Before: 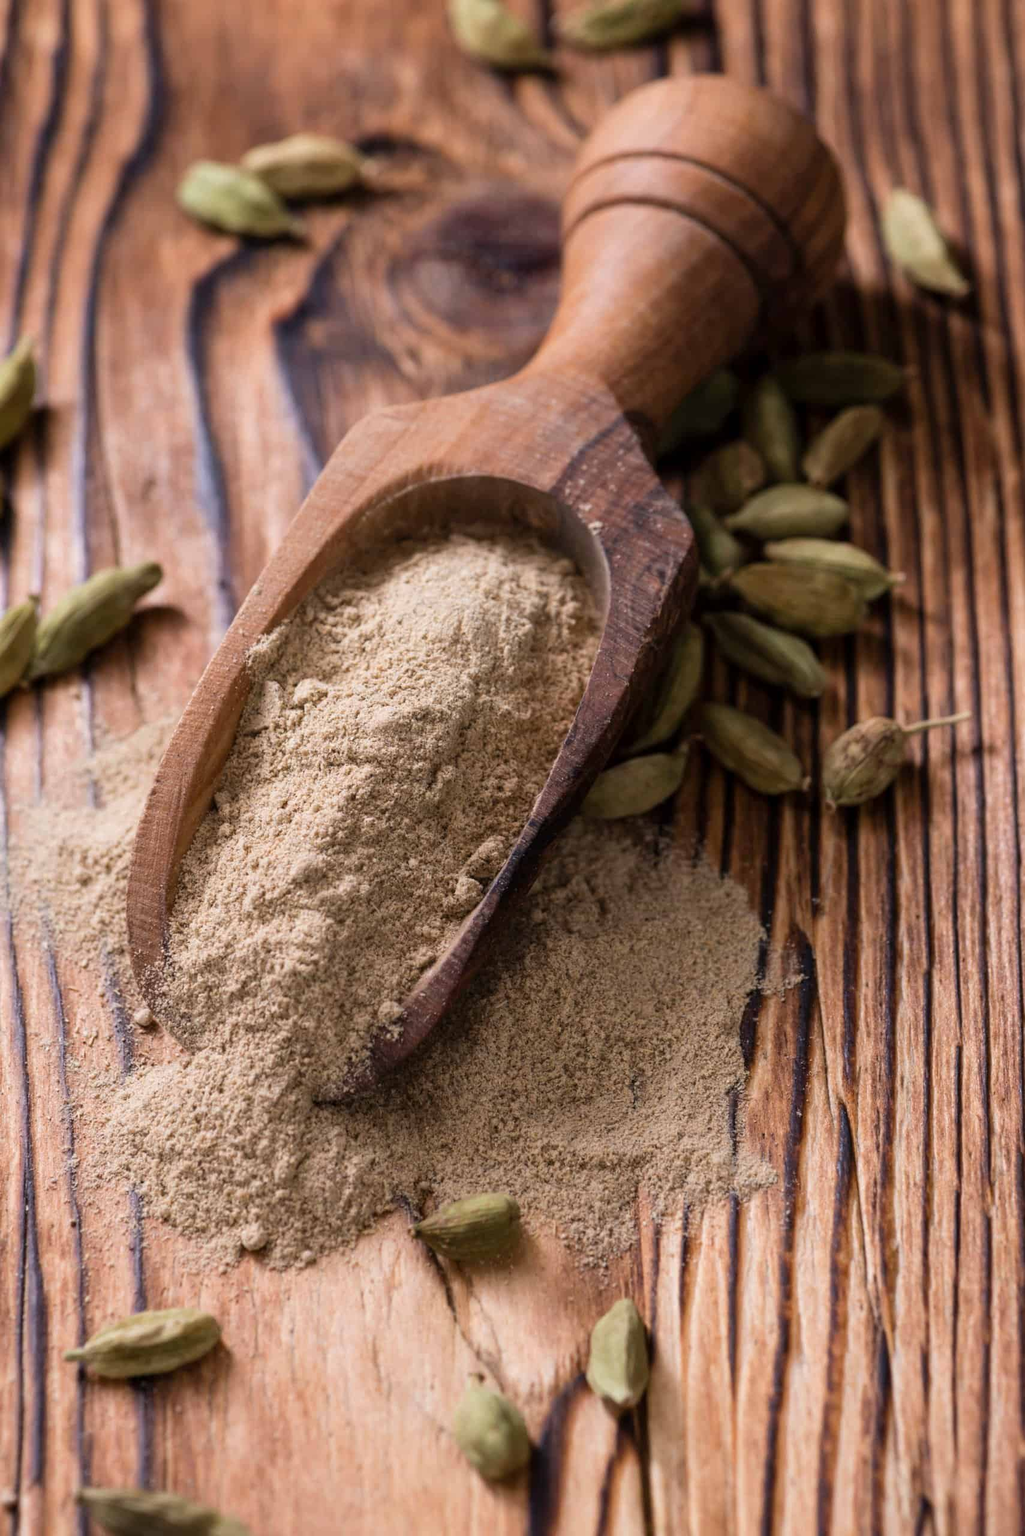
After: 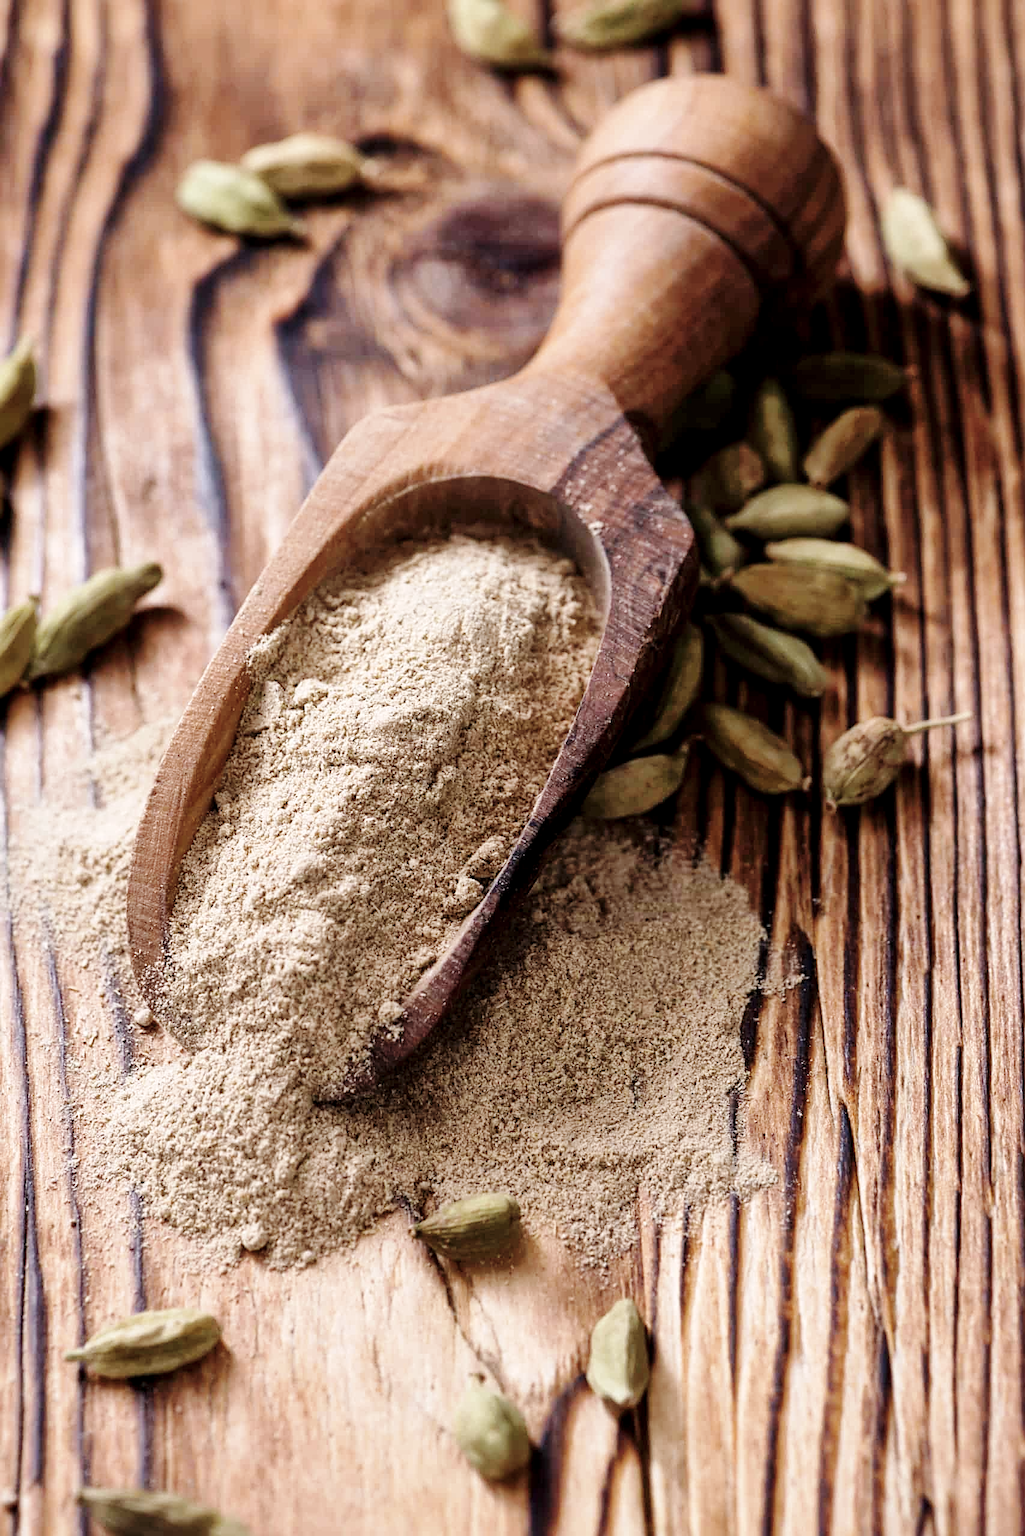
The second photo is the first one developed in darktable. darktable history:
exposure: black level correction 0.005, exposure 0.279 EV, compensate highlight preservation false
sharpen: on, module defaults
contrast brightness saturation: contrast 0.102, saturation -0.303
base curve: curves: ch0 [(0, 0) (0.036, 0.025) (0.121, 0.166) (0.206, 0.329) (0.605, 0.79) (1, 1)], preserve colors none
shadows and highlights: on, module defaults
